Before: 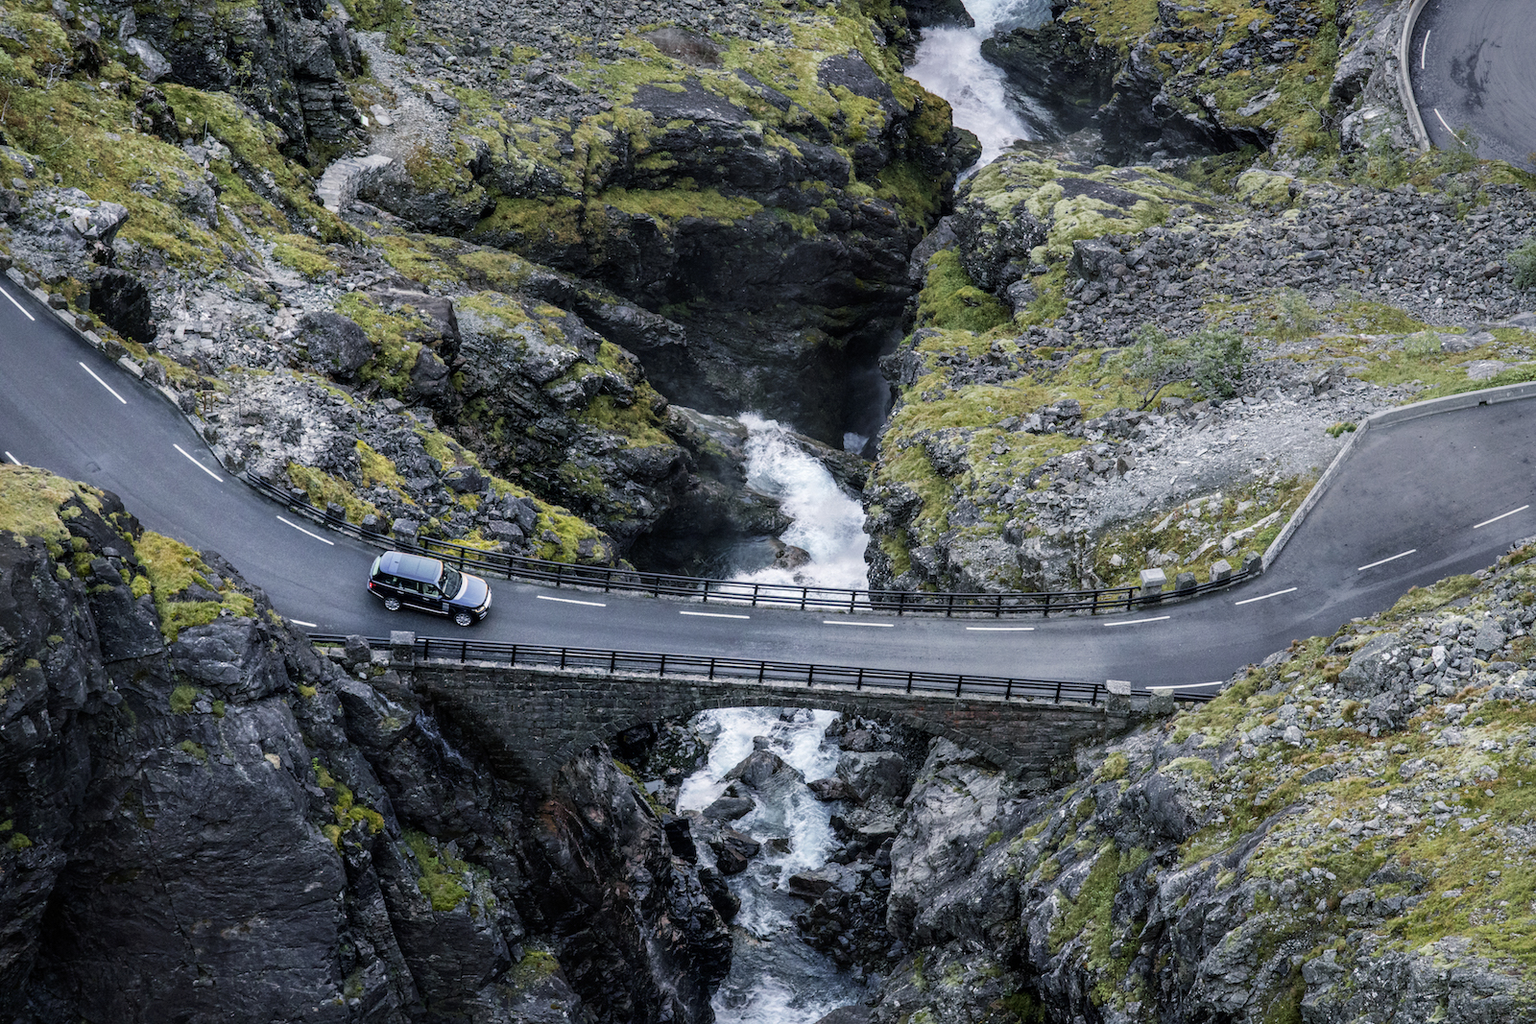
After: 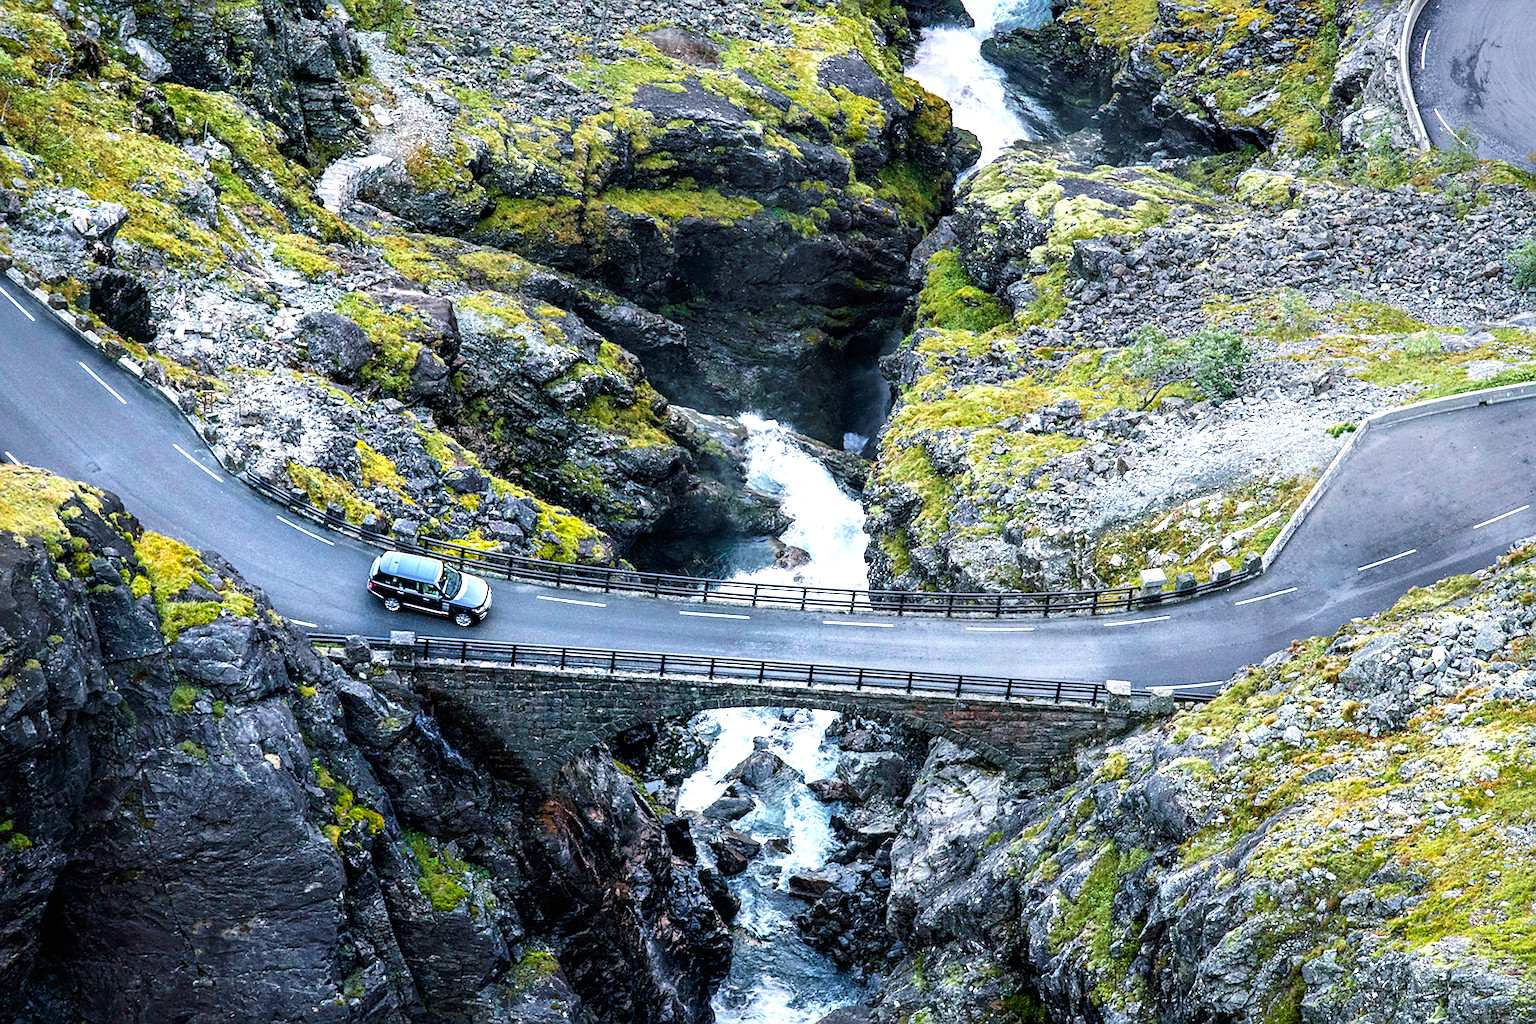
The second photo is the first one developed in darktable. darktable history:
sharpen: radius 1.458, amount 0.398, threshold 1.271
color balance rgb: perceptual saturation grading › global saturation 25%, global vibrance 20%
exposure: black level correction 0, exposure 1 EV, compensate exposure bias true, compensate highlight preservation false
